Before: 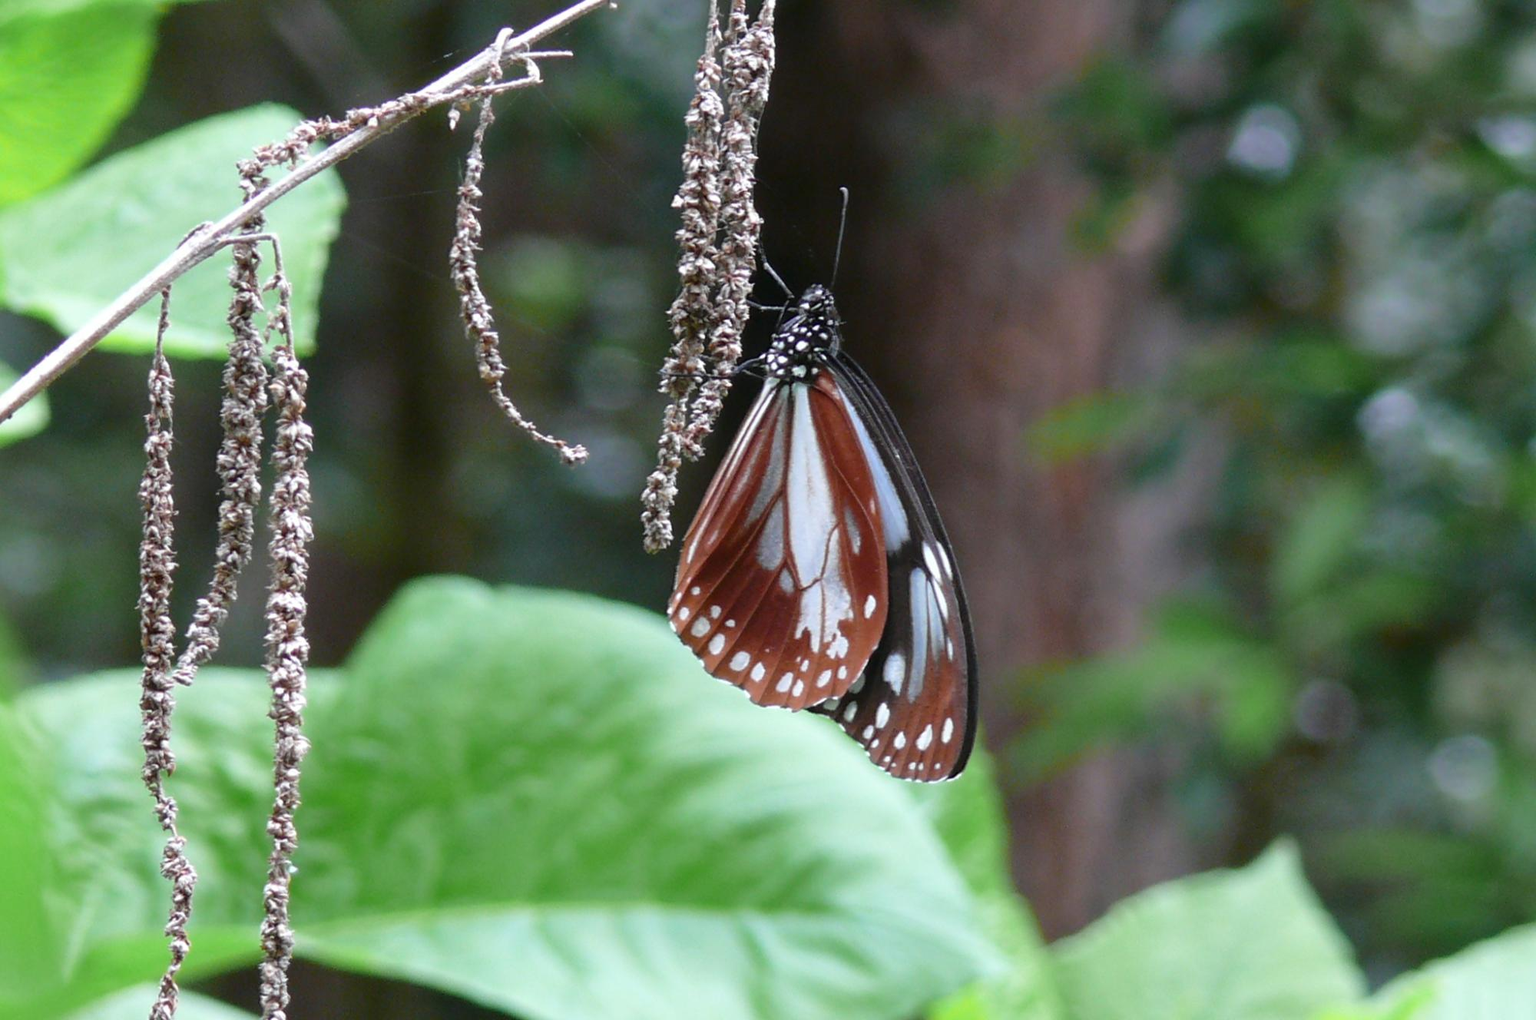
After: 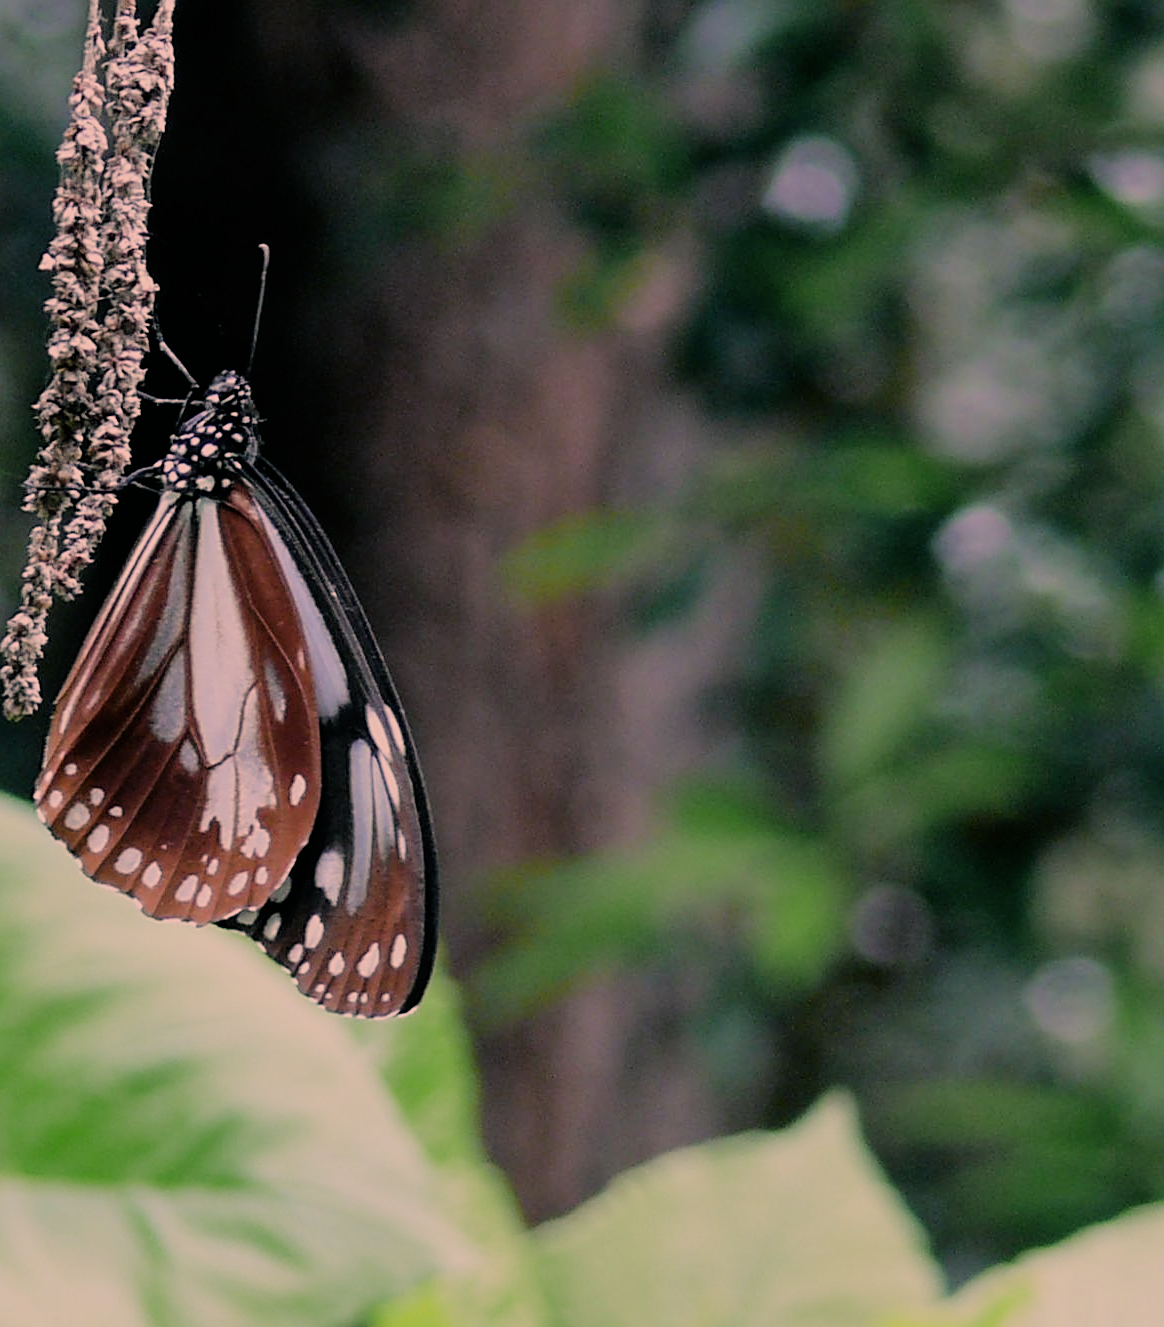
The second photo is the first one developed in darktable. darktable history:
filmic rgb: black relative exposure -6.11 EV, white relative exposure 6.97 EV, threshold 2.94 EV, hardness 2.26, enable highlight reconstruction true
color balance rgb: shadows lift › chroma 1.001%, shadows lift › hue 31.24°, power › luminance -7.654%, power › chroma 2.254%, power › hue 219.47°, perceptual saturation grading › global saturation 0.107%
crop: left 41.76%
sharpen: on, module defaults
color correction: highlights a* 21.38, highlights b* 19.38
